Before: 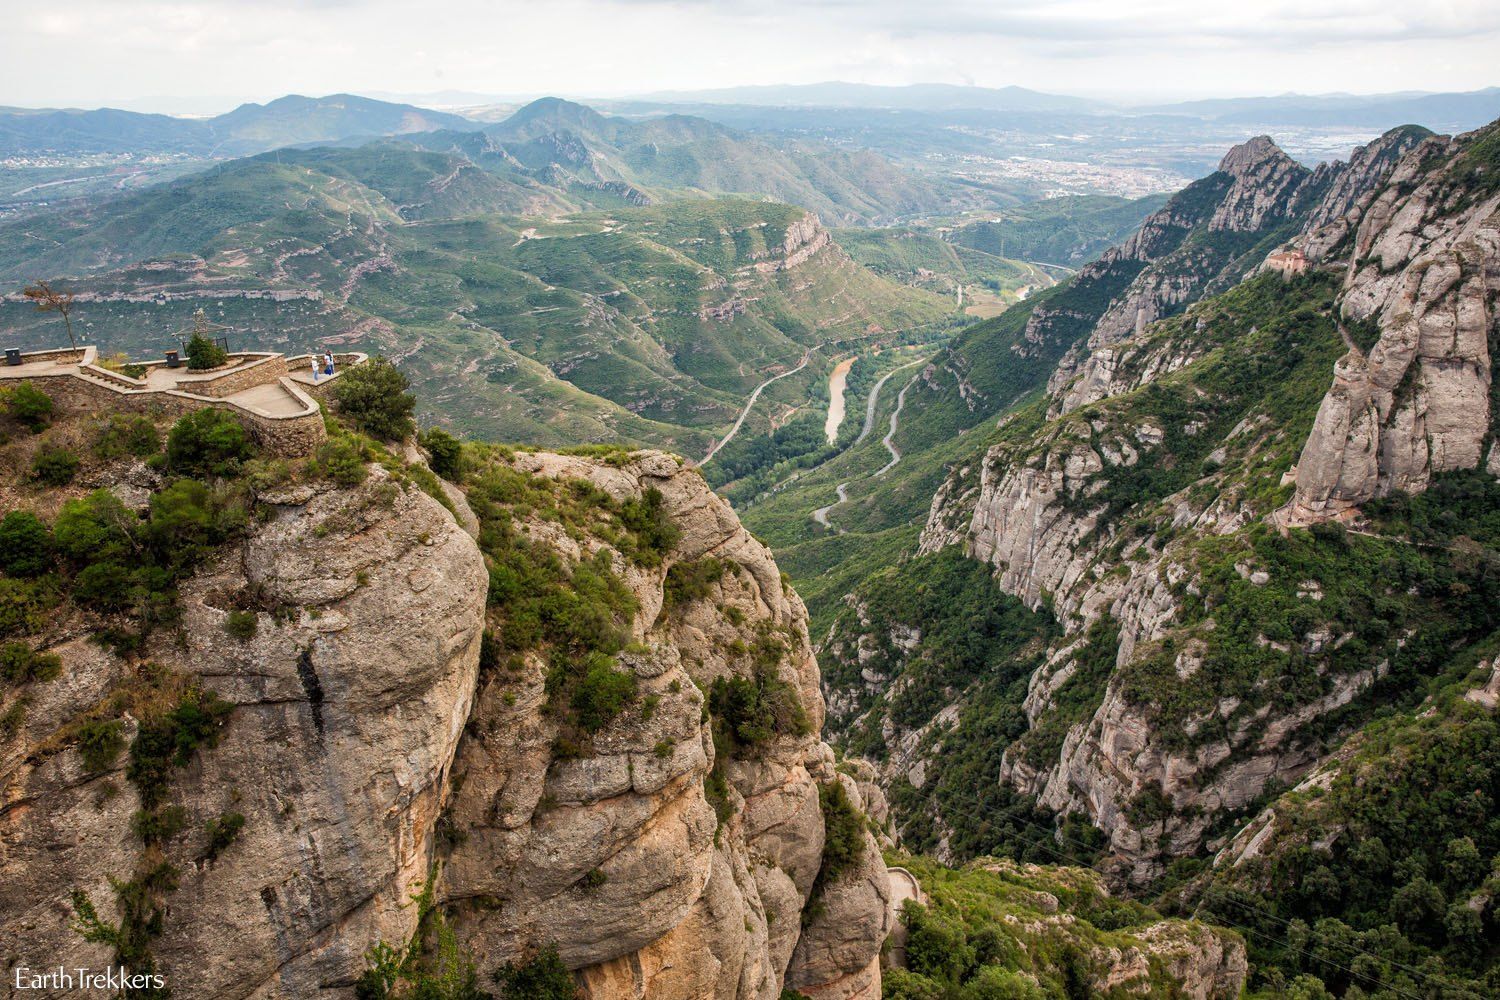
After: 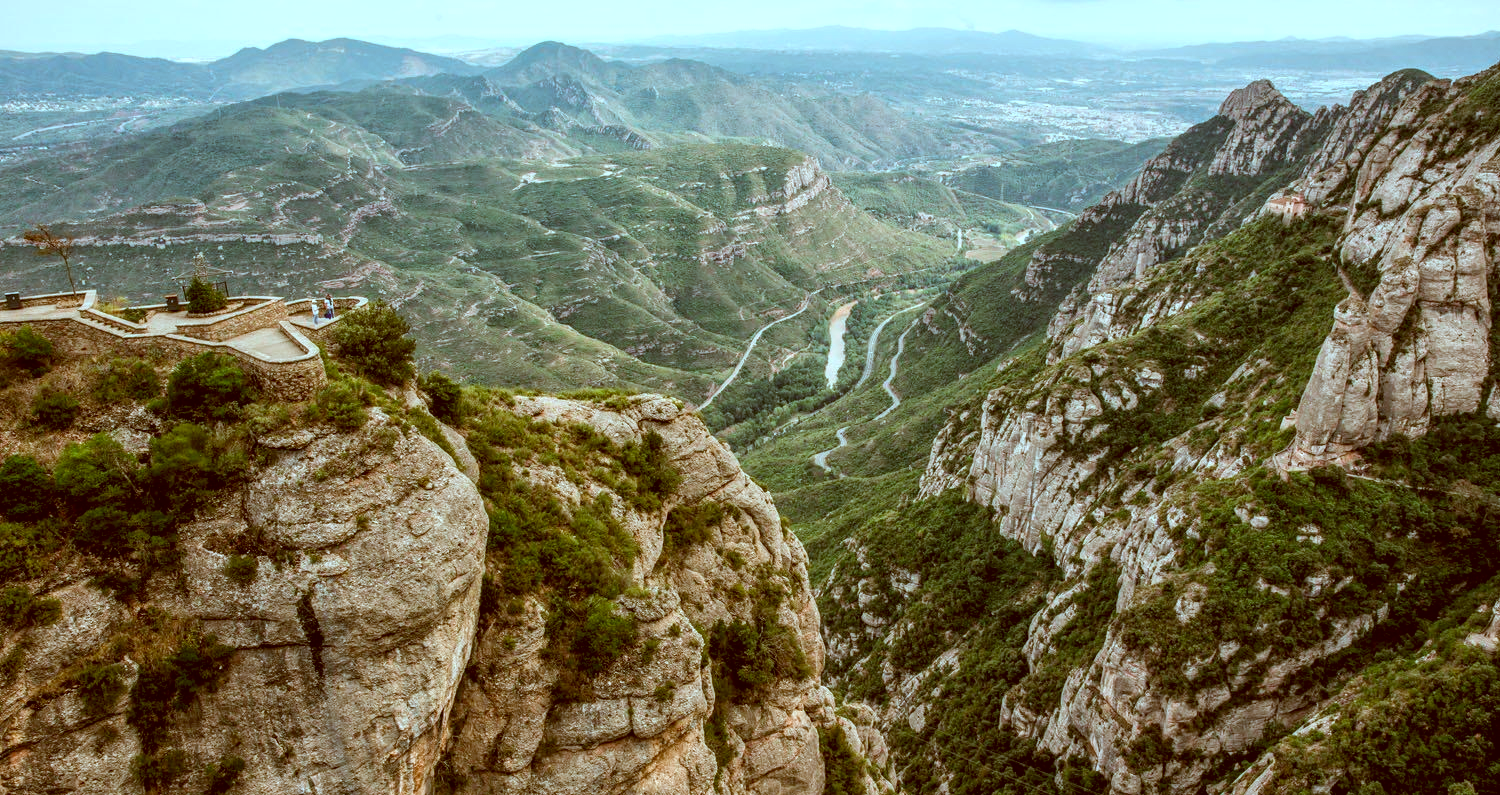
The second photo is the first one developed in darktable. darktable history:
local contrast: detail 130%
color correction: highlights a* -14.28, highlights b* -16.79, shadows a* 10.44, shadows b* 30.02
crop and rotate: top 5.653%, bottom 14.832%
